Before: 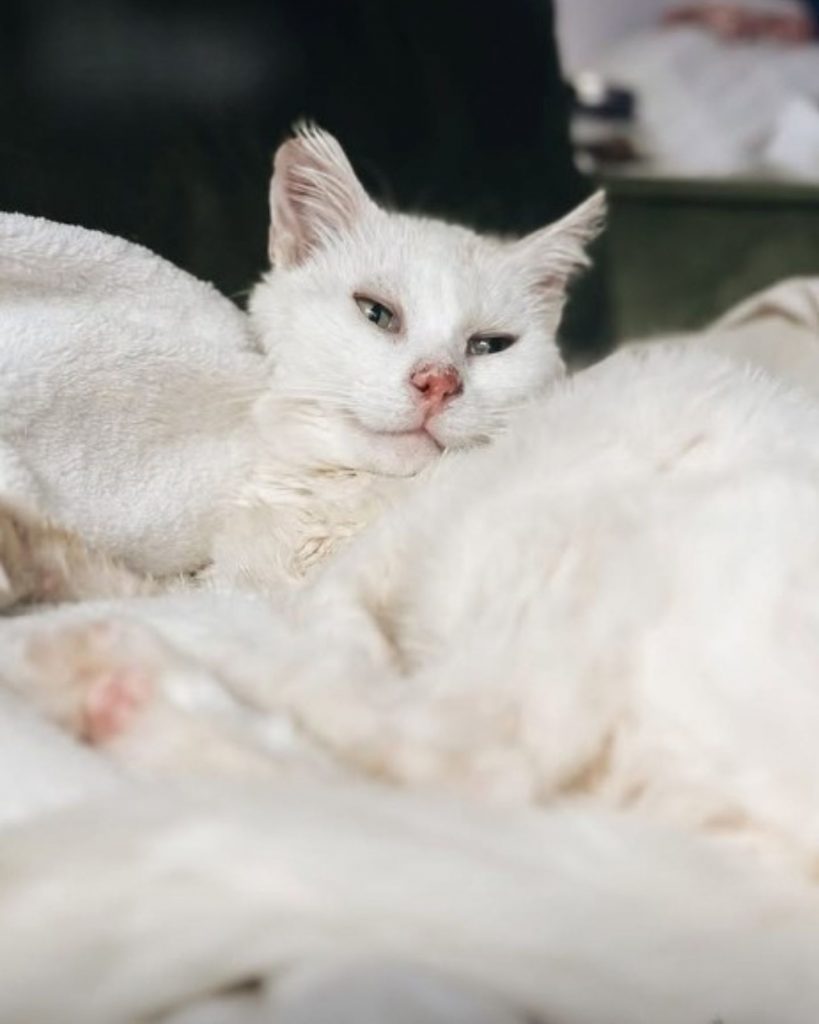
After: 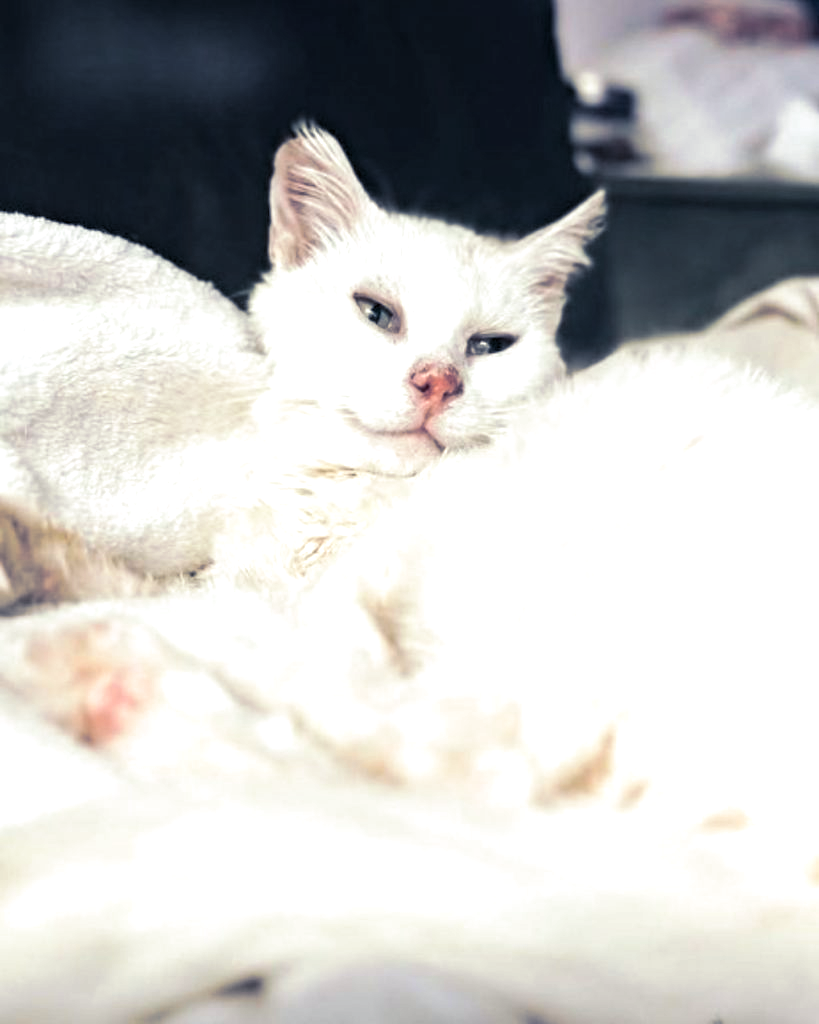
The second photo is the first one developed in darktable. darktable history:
exposure: black level correction 0, exposure 0.7 EV, compensate exposure bias true, compensate highlight preservation false
split-toning: shadows › hue 230.4°
haze removal: compatibility mode true, adaptive false
